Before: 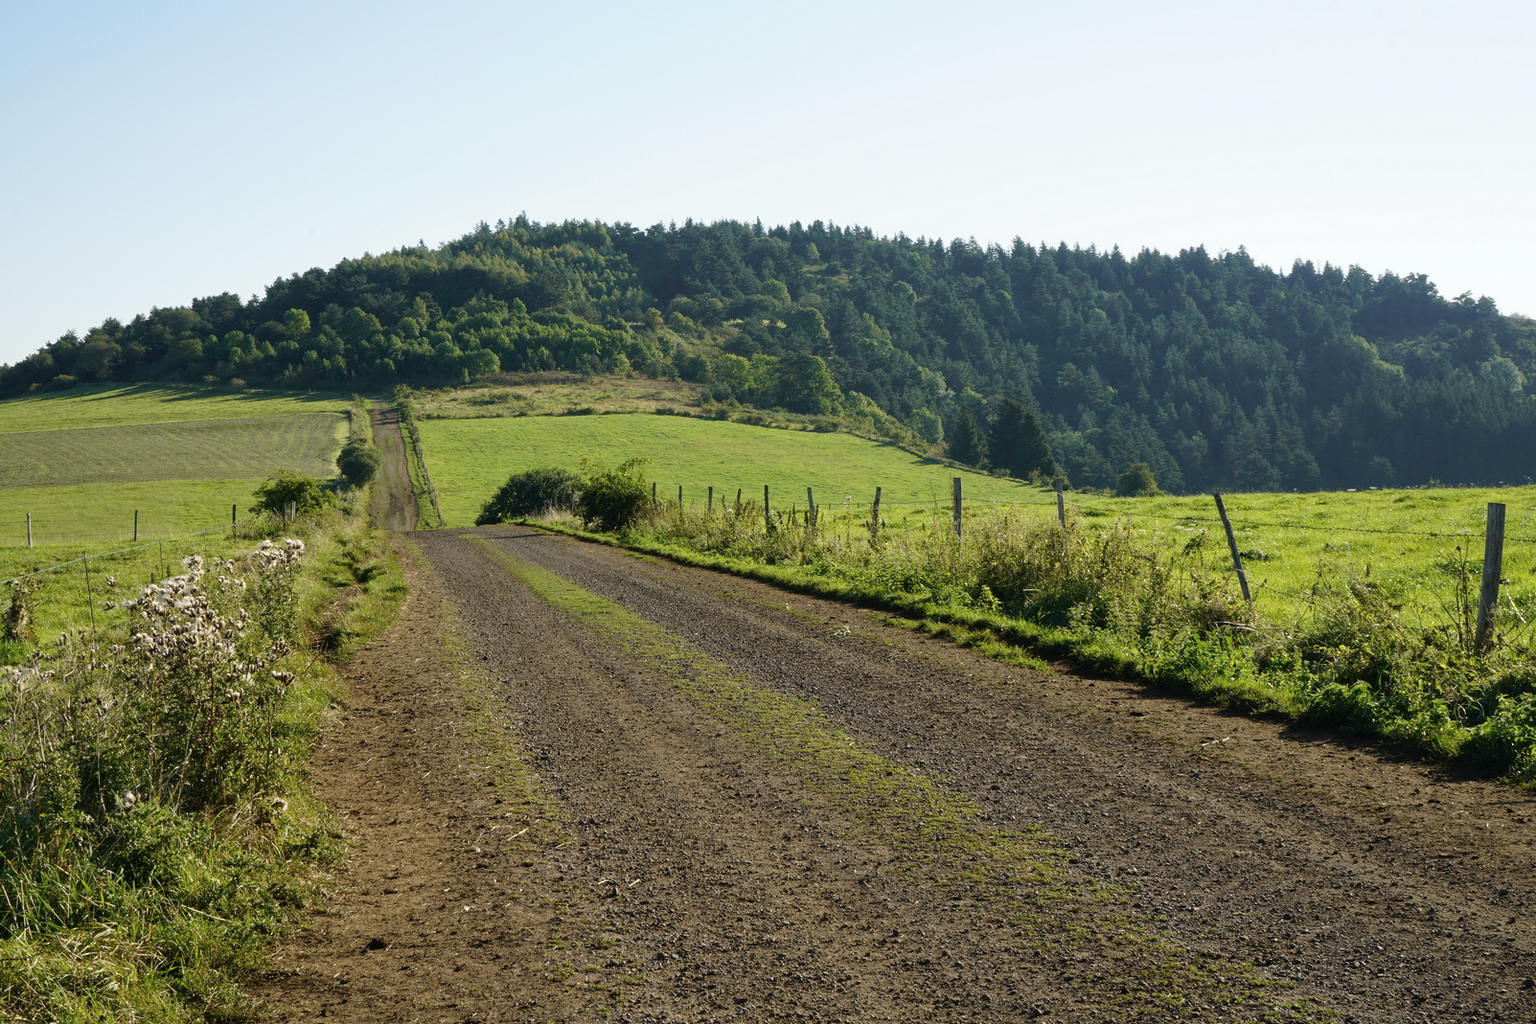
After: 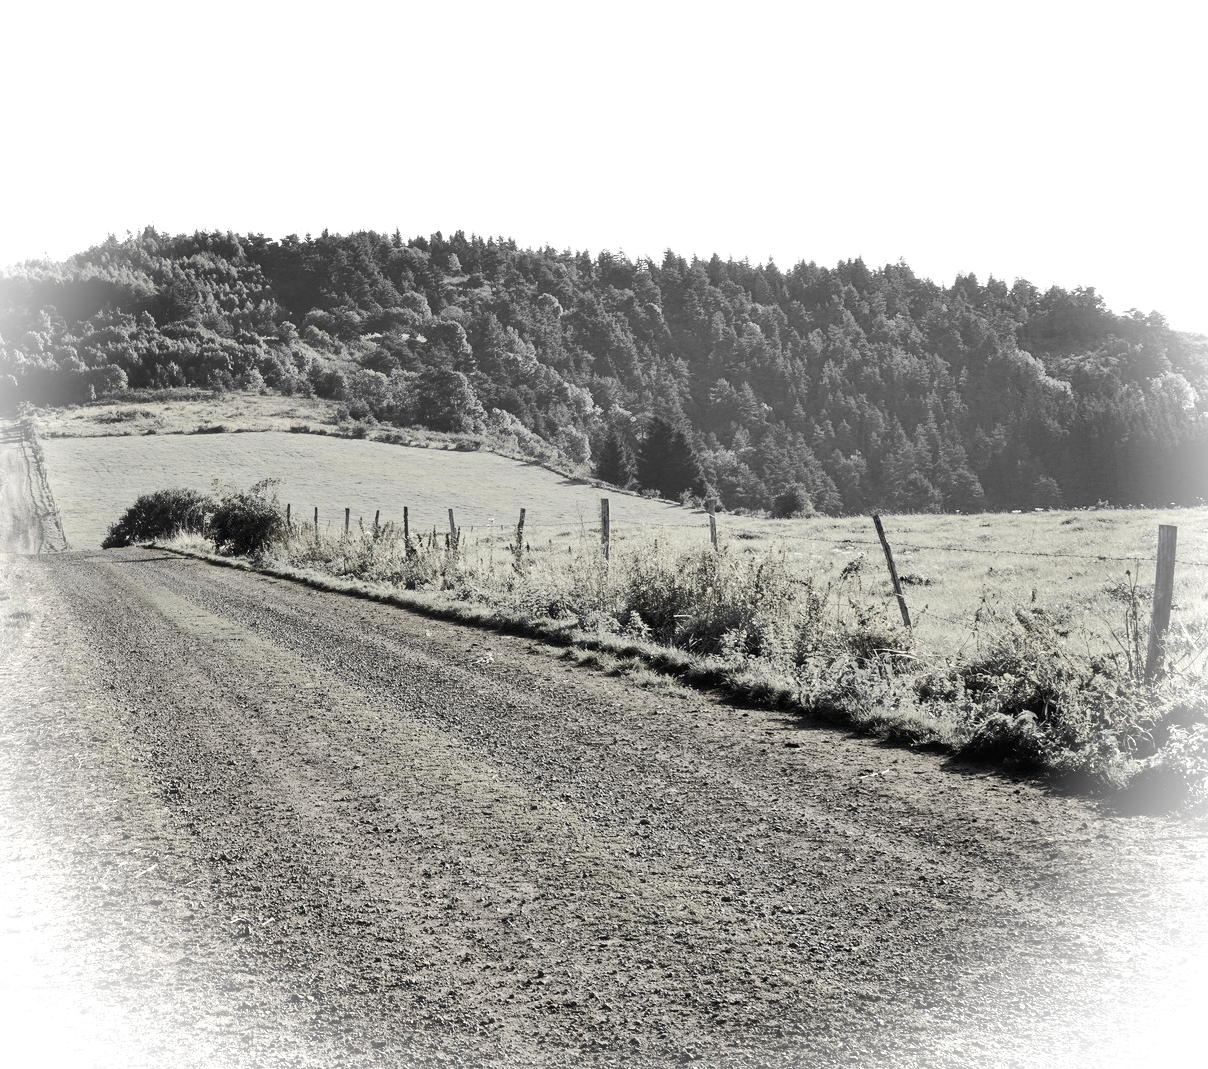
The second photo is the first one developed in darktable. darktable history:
crop and rotate: left 24.637%
color zones: curves: ch0 [(0, 0.613) (0.01, 0.613) (0.245, 0.448) (0.498, 0.529) (0.642, 0.665) (0.879, 0.777) (0.99, 0.613)]; ch1 [(0, 0.035) (0.121, 0.189) (0.259, 0.197) (0.415, 0.061) (0.589, 0.022) (0.732, 0.022) (0.857, 0.026) (0.991, 0.053)], mix 42.05%
tone equalizer: -8 EV -1.87 EV, -7 EV -1.18 EV, -6 EV -1.62 EV, mask exposure compensation -0.515 EV
shadows and highlights: radius 169.78, shadows 28, white point adjustment 3.16, highlights -68.71, soften with gaussian
vignetting: brightness 0.997, saturation -0.49, dithering 8-bit output
tone curve: curves: ch0 [(0, 0) (0.037, 0.025) (0.131, 0.093) (0.275, 0.256) (0.476, 0.517) (0.607, 0.667) (0.691, 0.745) (0.789, 0.836) (0.911, 0.925) (0.997, 0.995)]; ch1 [(0, 0) (0.301, 0.3) (0.444, 0.45) (0.493, 0.495) (0.507, 0.503) (0.534, 0.533) (0.582, 0.58) (0.658, 0.693) (0.746, 0.77) (1, 1)]; ch2 [(0, 0) (0.246, 0.233) (0.36, 0.352) (0.415, 0.418) (0.476, 0.492) (0.502, 0.504) (0.525, 0.518) (0.539, 0.544) (0.586, 0.602) (0.634, 0.651) (0.706, 0.727) (0.853, 0.852) (1, 0.951)], color space Lab, independent channels, preserve colors none
base curve: curves: ch0 [(0, 0) (0.088, 0.125) (0.176, 0.251) (0.354, 0.501) (0.613, 0.749) (1, 0.877)], preserve colors average RGB
exposure: black level correction 0, exposure 0.69 EV, compensate exposure bias true, compensate highlight preservation false
